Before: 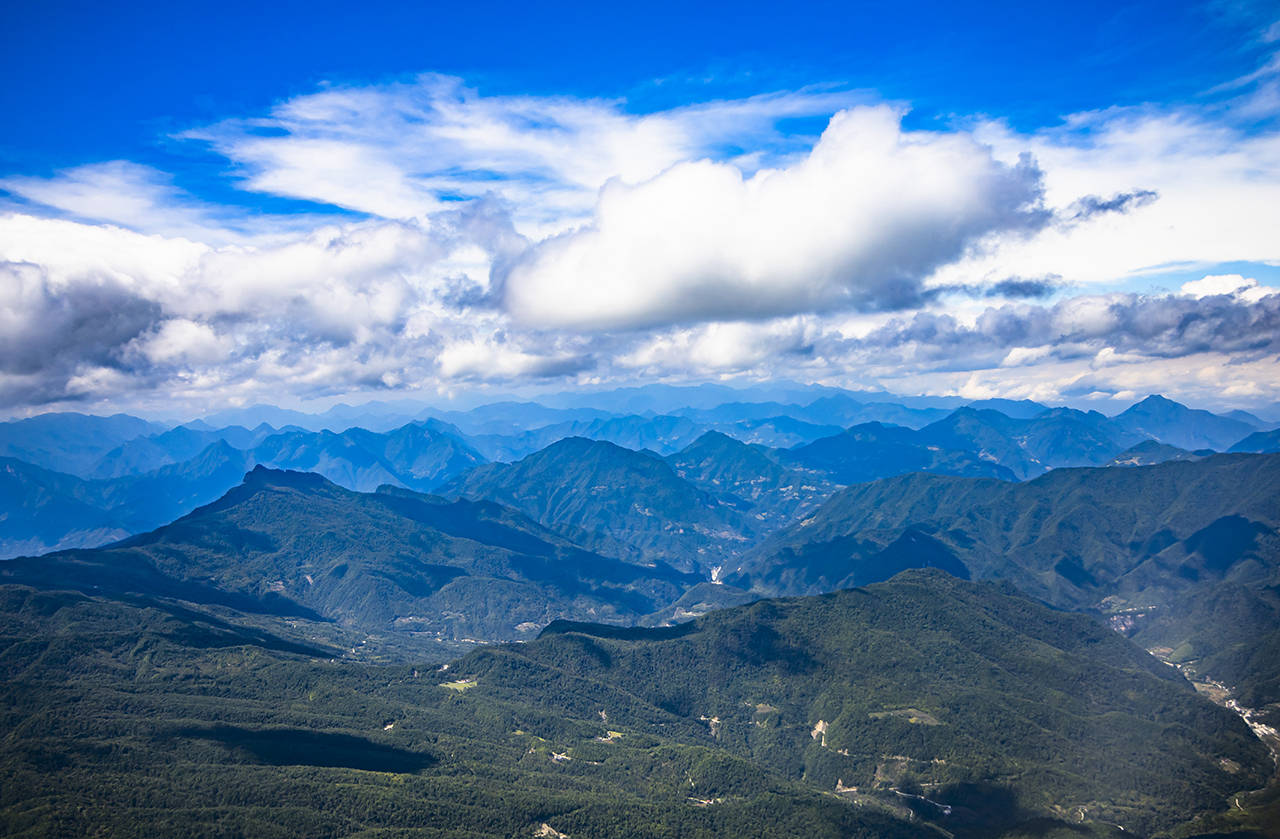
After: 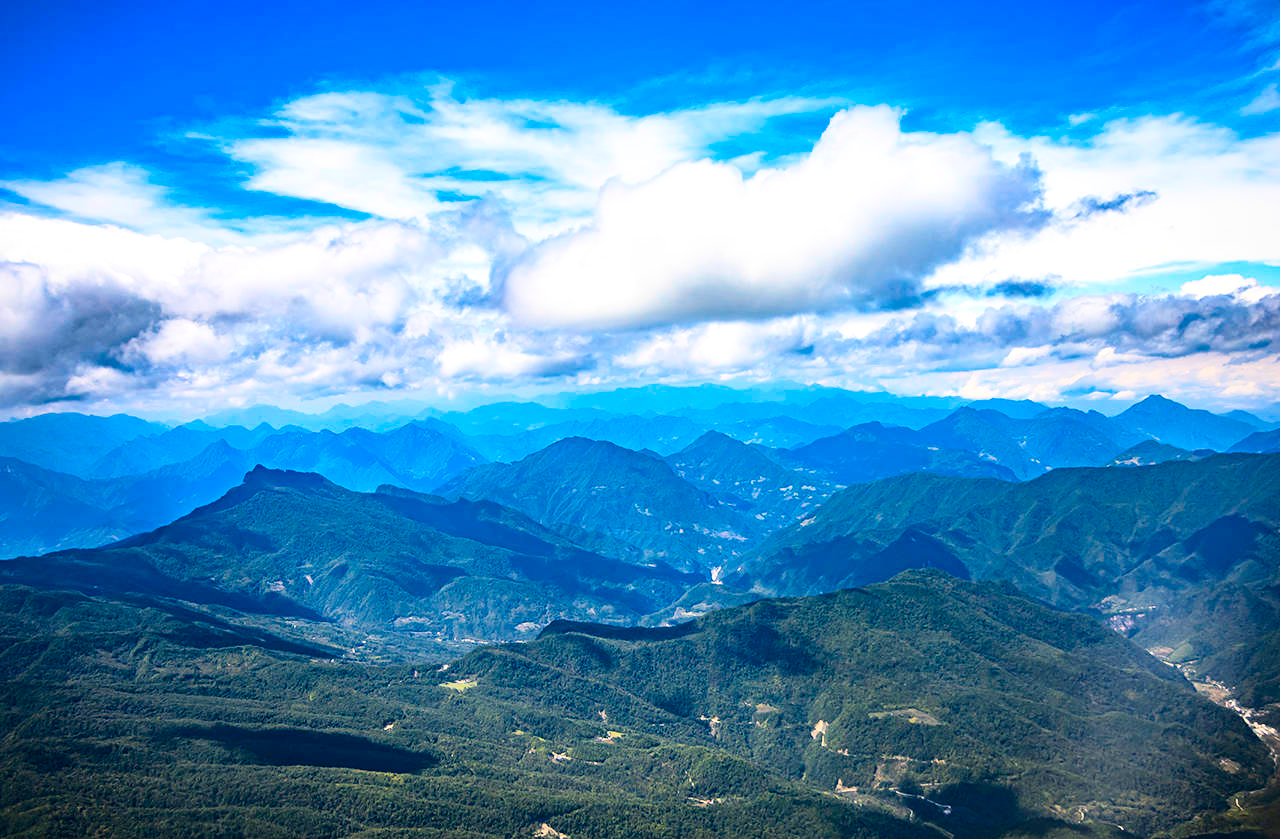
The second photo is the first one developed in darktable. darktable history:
contrast brightness saturation: contrast 0.201, brightness 0.155, saturation 0.223
local contrast: mode bilateral grid, contrast 21, coarseness 49, detail 119%, midtone range 0.2
tone curve: curves: ch1 [(0, 0) (0.108, 0.197) (0.5, 0.5) (0.681, 0.885) (1, 1)]; ch2 [(0, 0) (0.28, 0.151) (1, 1)], preserve colors none
